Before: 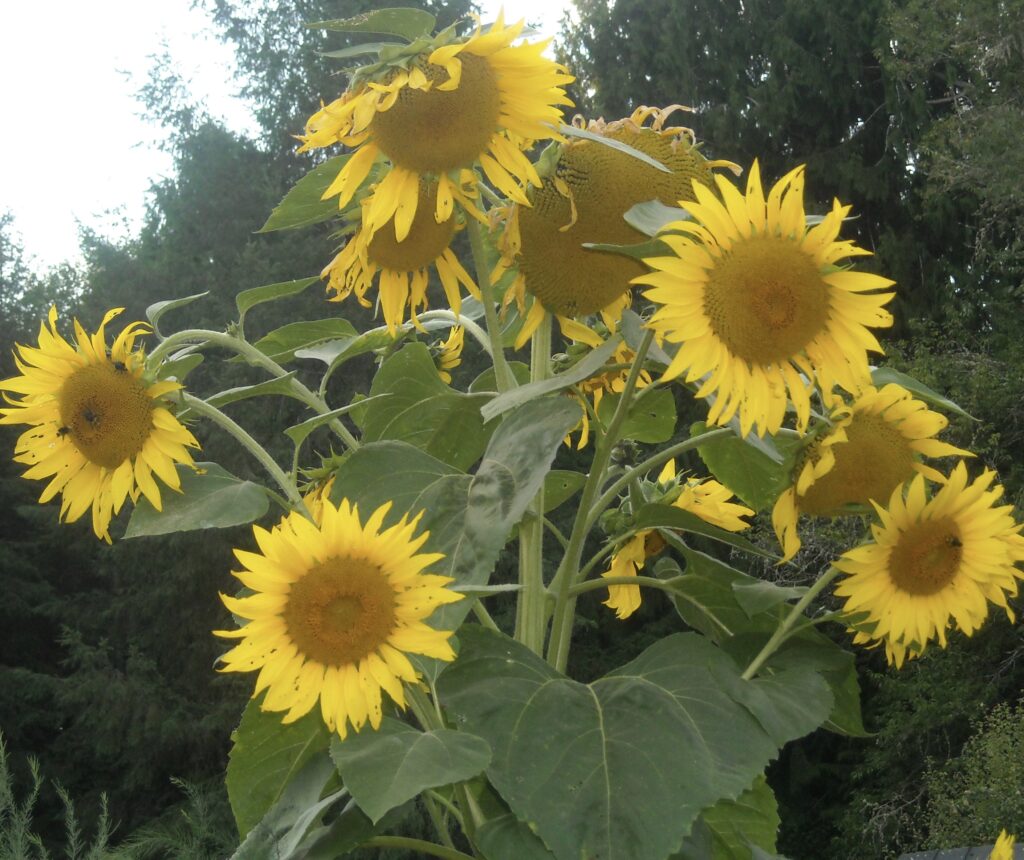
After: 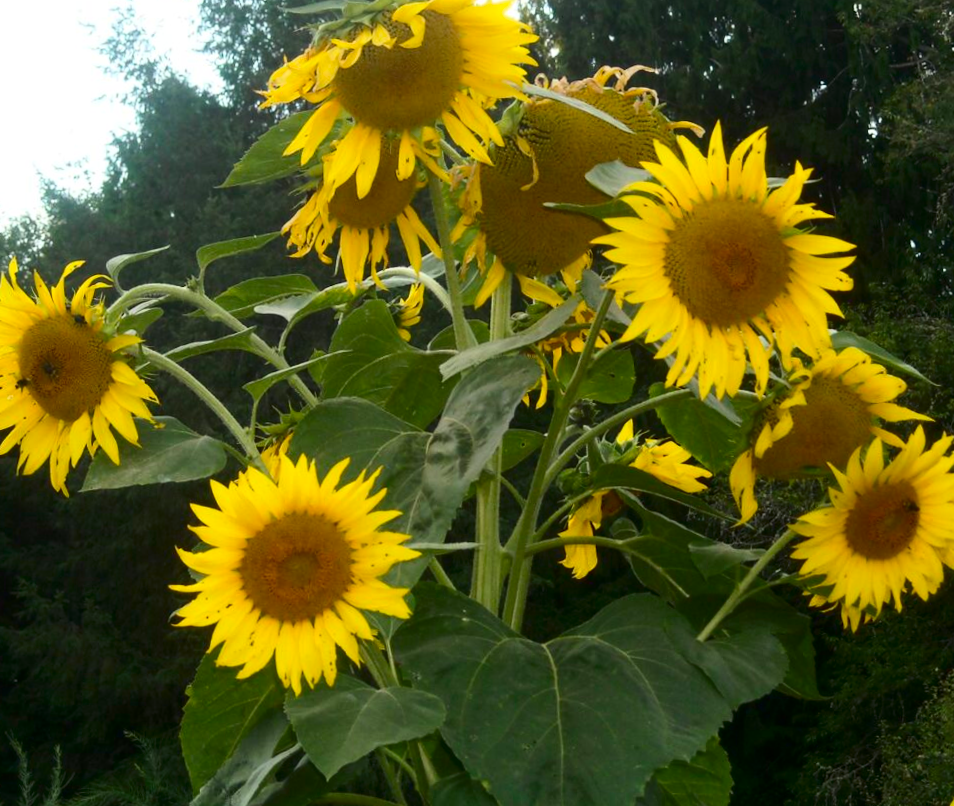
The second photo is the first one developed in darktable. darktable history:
crop and rotate: angle -1.96°, left 3.097%, top 4.154%, right 1.586%, bottom 0.529%
white balance: emerald 1
rotate and perspective: rotation -1.17°, automatic cropping off
contrast brightness saturation: contrast 0.21, brightness -0.11, saturation 0.21
